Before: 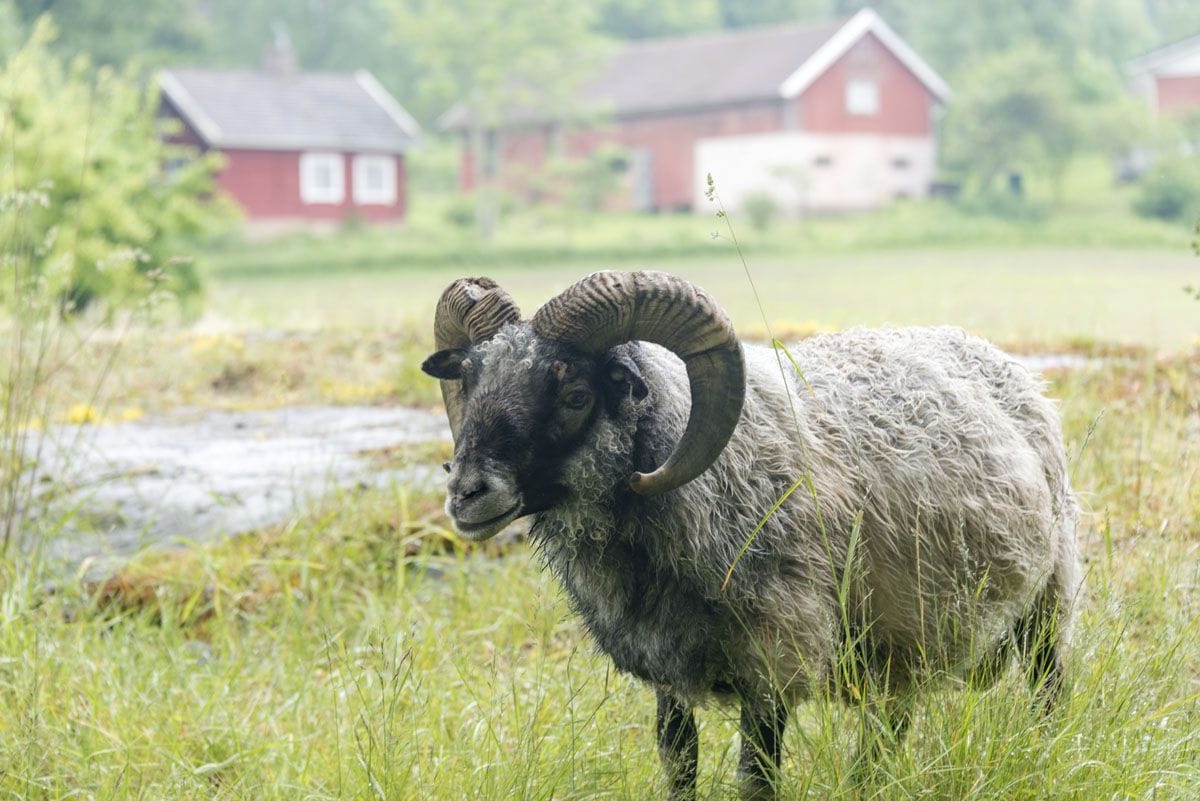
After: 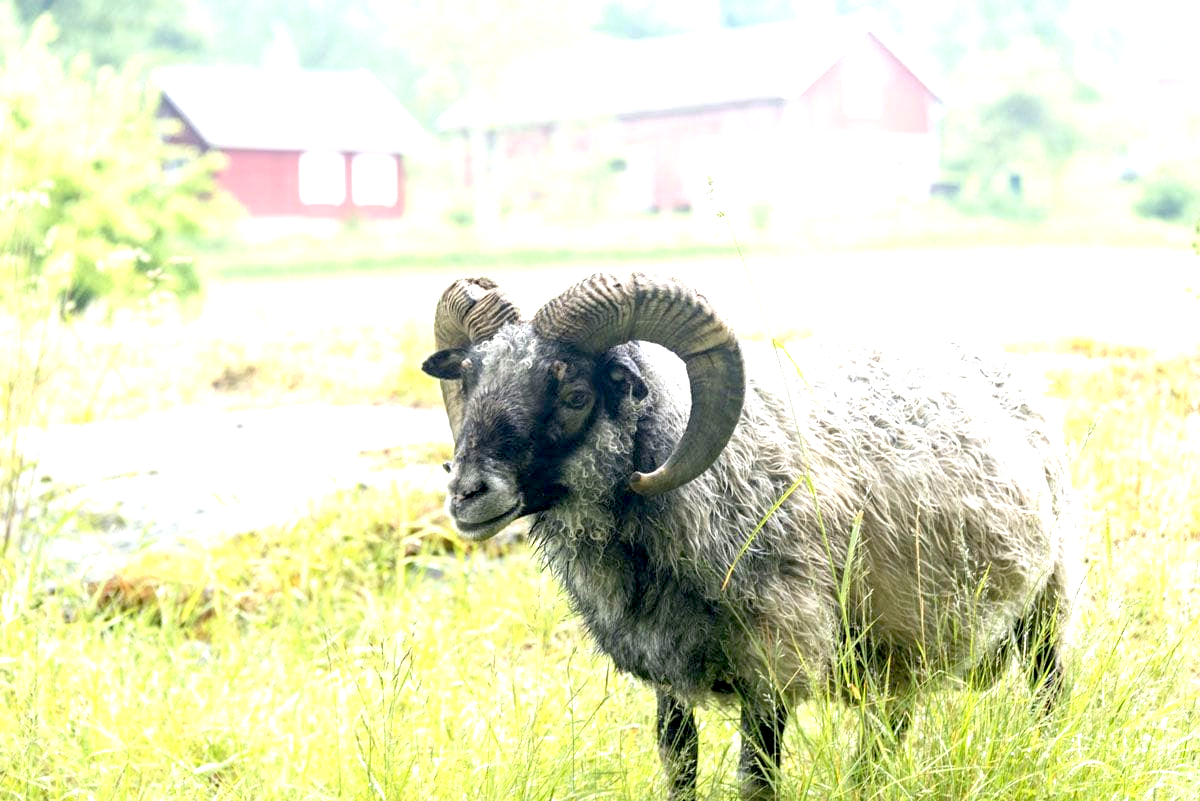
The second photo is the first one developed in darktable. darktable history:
exposure: black level correction 0.011, exposure 1.088 EV, compensate exposure bias true, compensate highlight preservation false
